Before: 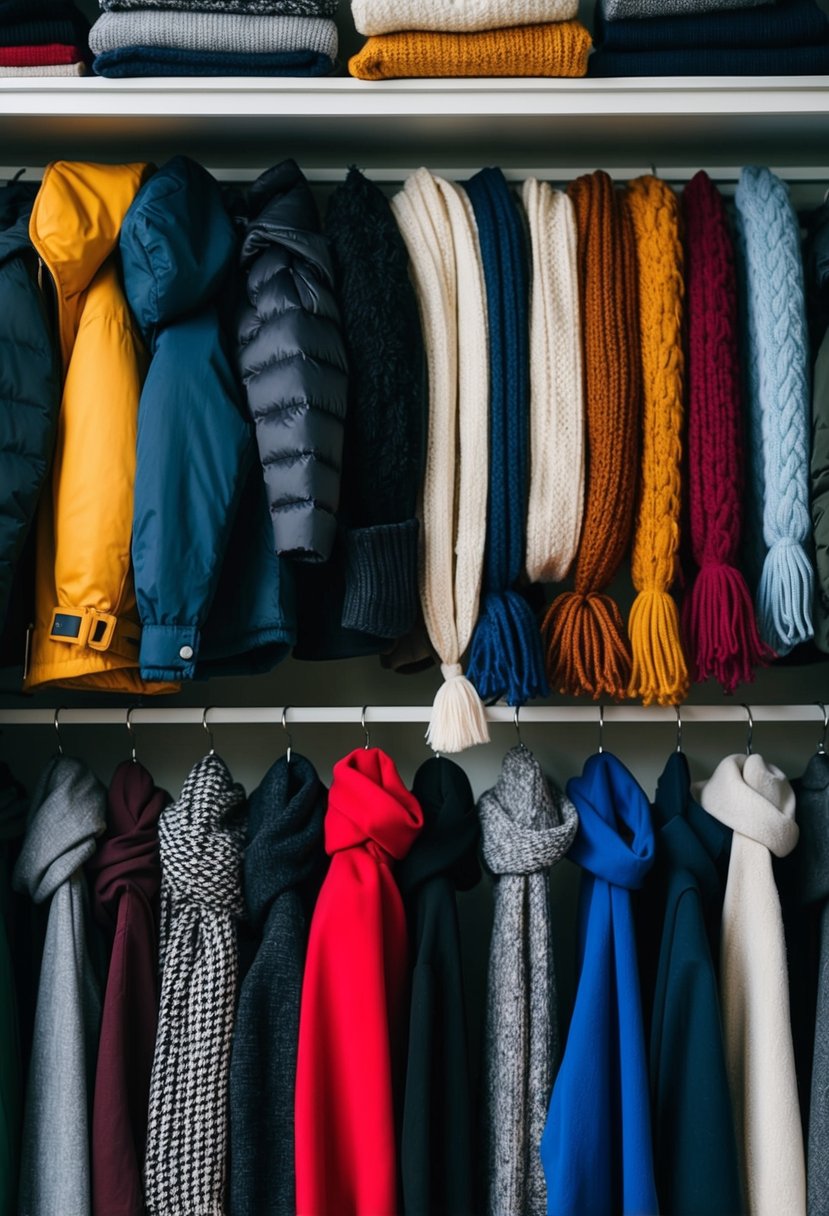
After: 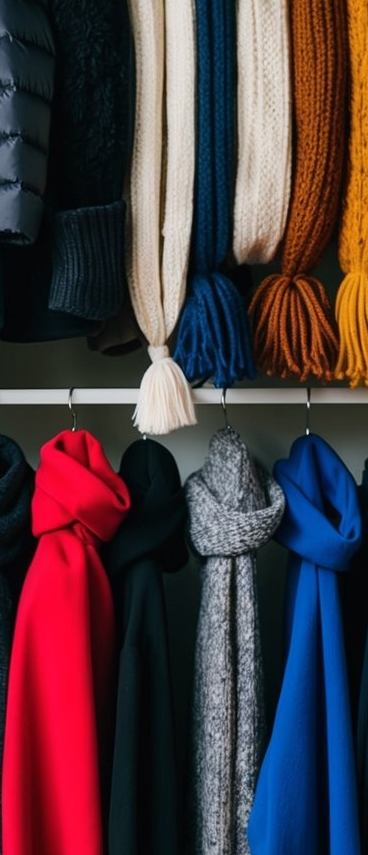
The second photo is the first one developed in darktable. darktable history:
crop: left 35.432%, top 26.233%, right 20.145%, bottom 3.432%
exposure: compensate exposure bias true, compensate highlight preservation false
